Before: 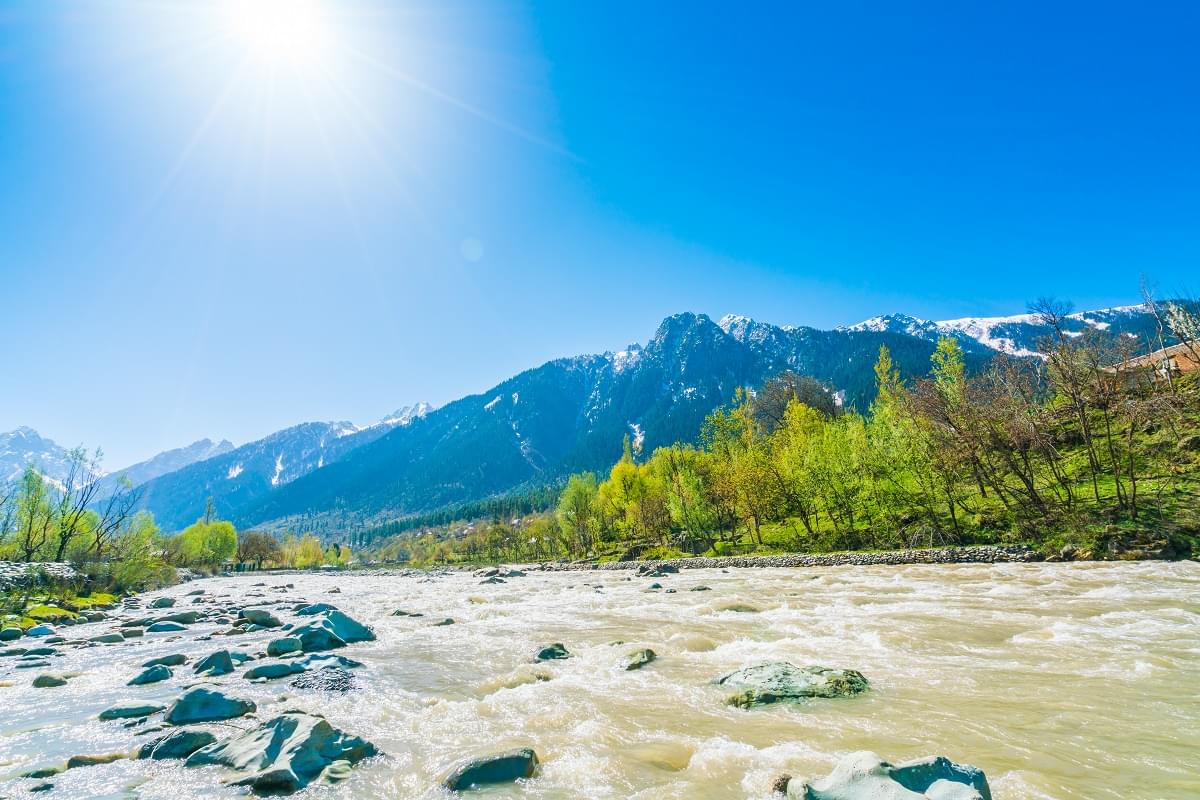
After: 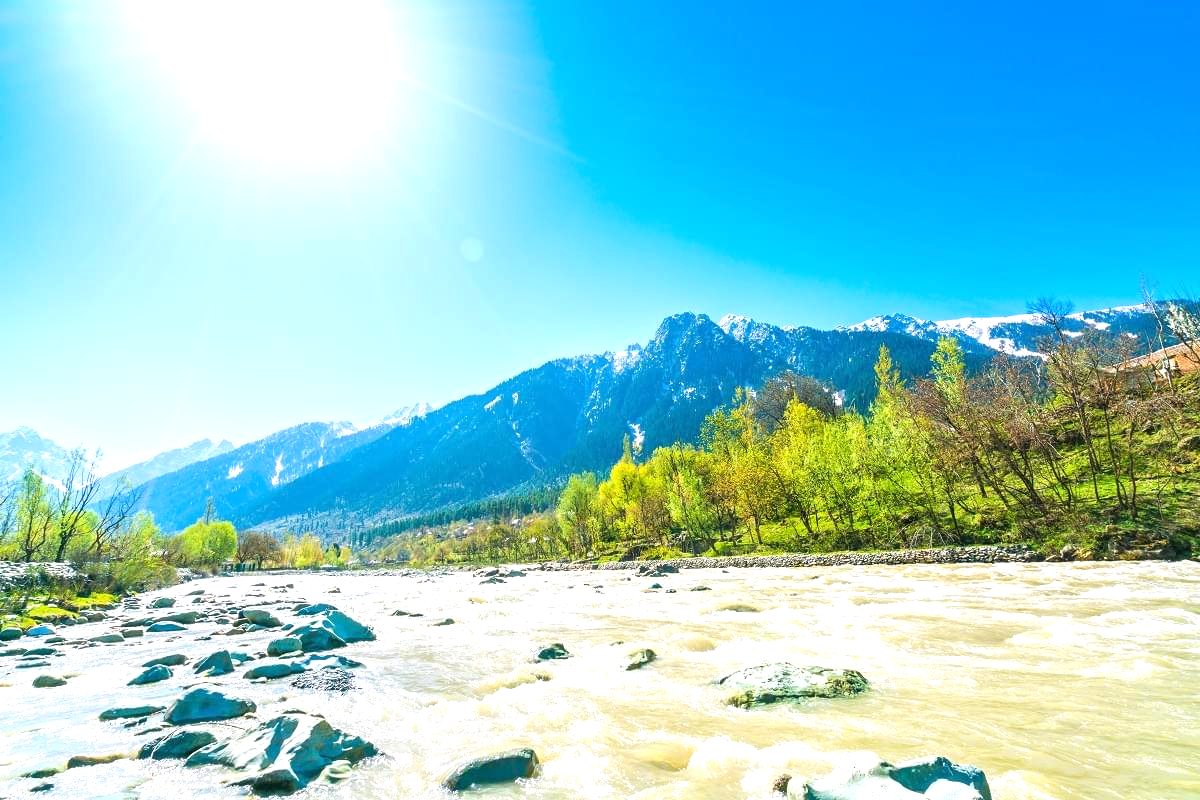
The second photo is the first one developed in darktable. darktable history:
exposure: black level correction 0, exposure 0.7 EV, compensate exposure bias true, compensate highlight preservation false
color balance: mode lift, gamma, gain (sRGB), lift [1, 0.99, 1.01, 0.992], gamma [1, 1.037, 0.974, 0.963]
